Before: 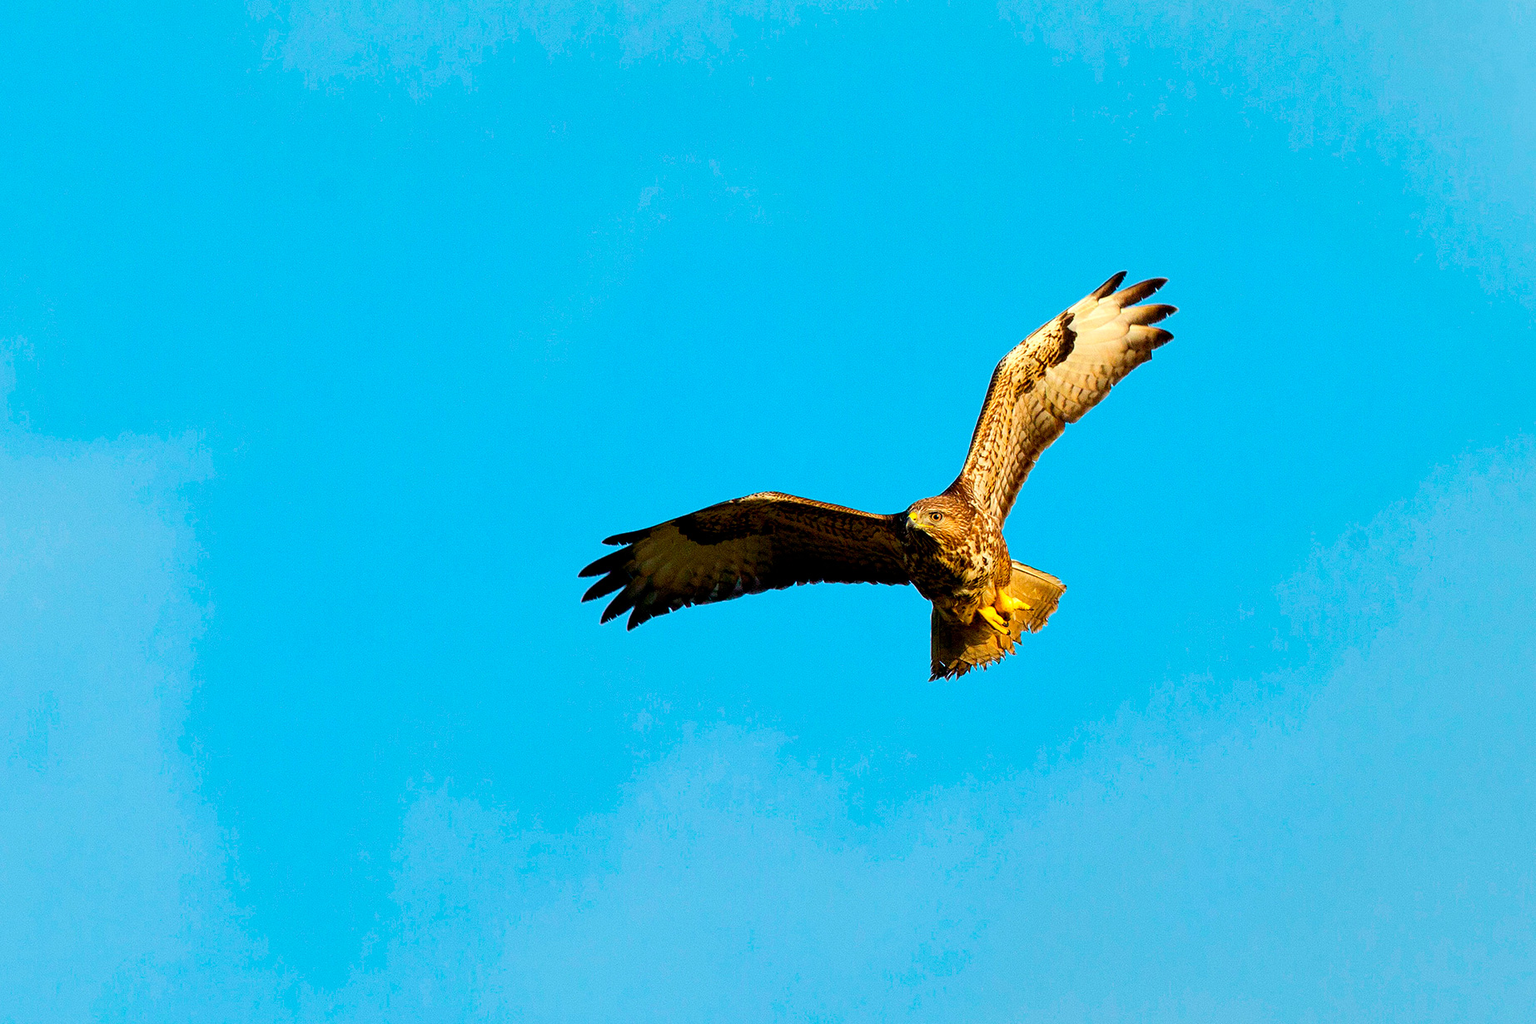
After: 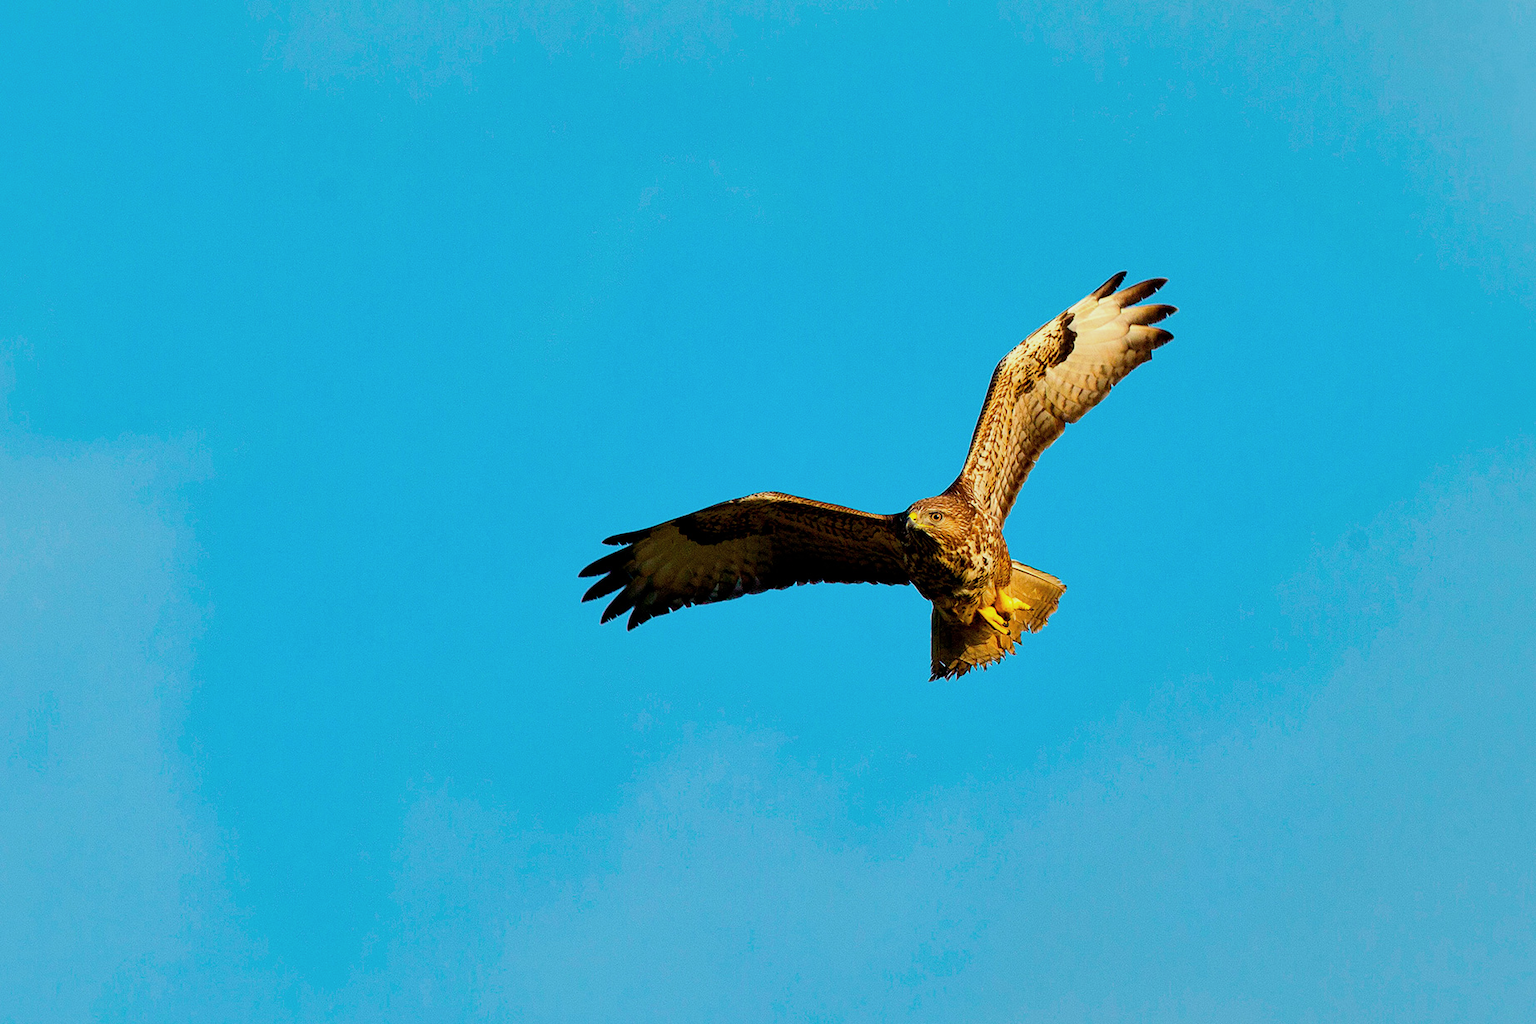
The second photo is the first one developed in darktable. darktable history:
contrast brightness saturation: saturation -0.05
shadows and highlights: shadows 10, white point adjustment 1, highlights -40
exposure: exposure -0.242 EV, compensate highlight preservation false
